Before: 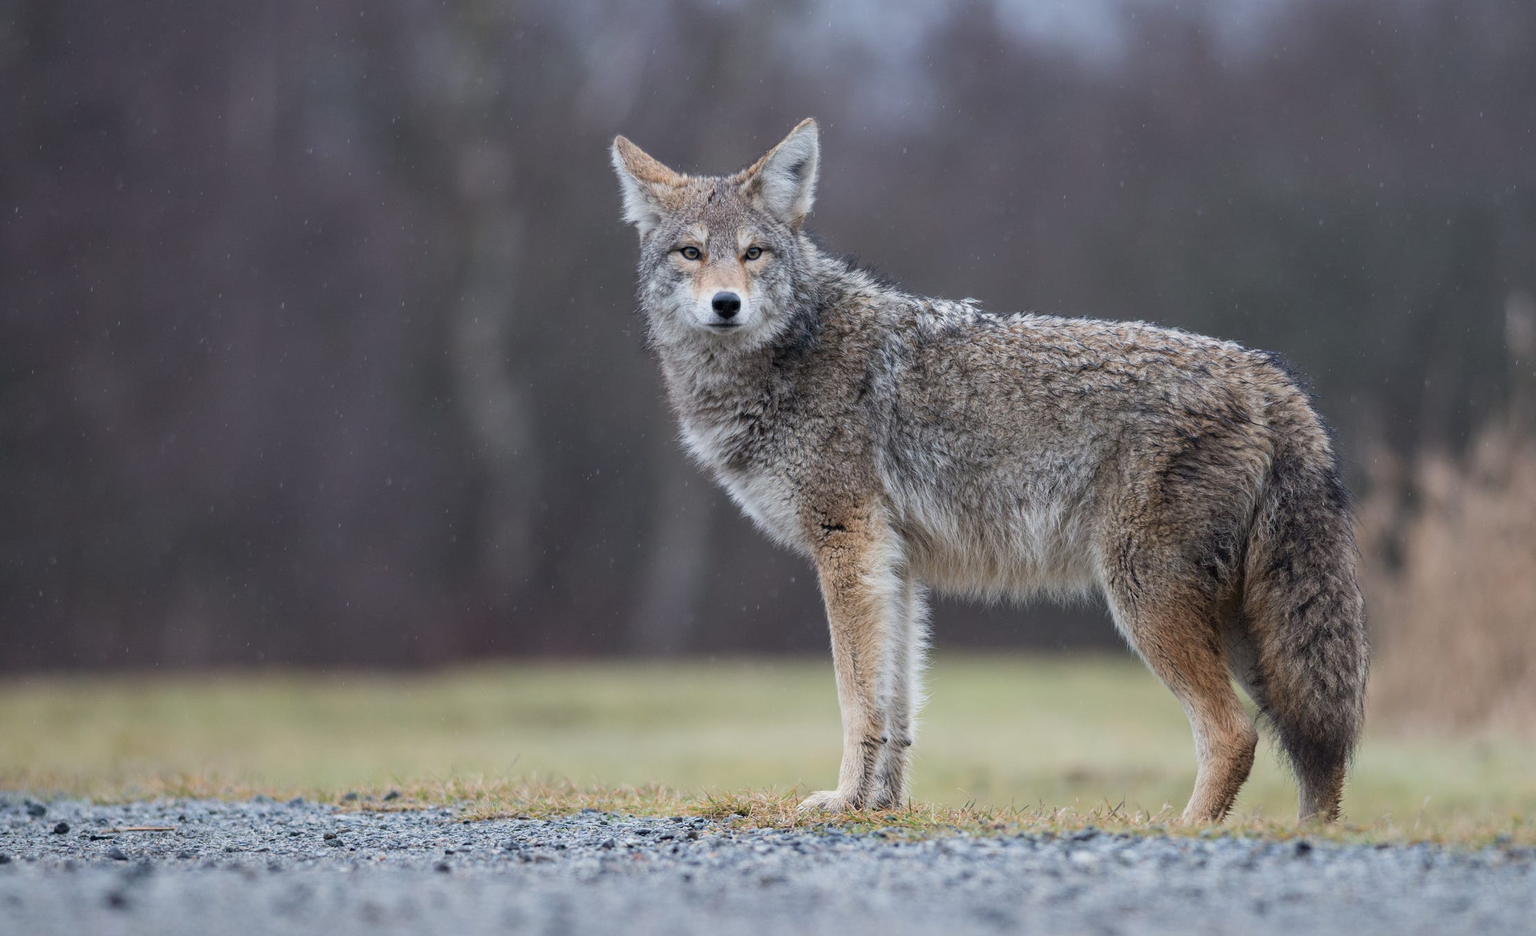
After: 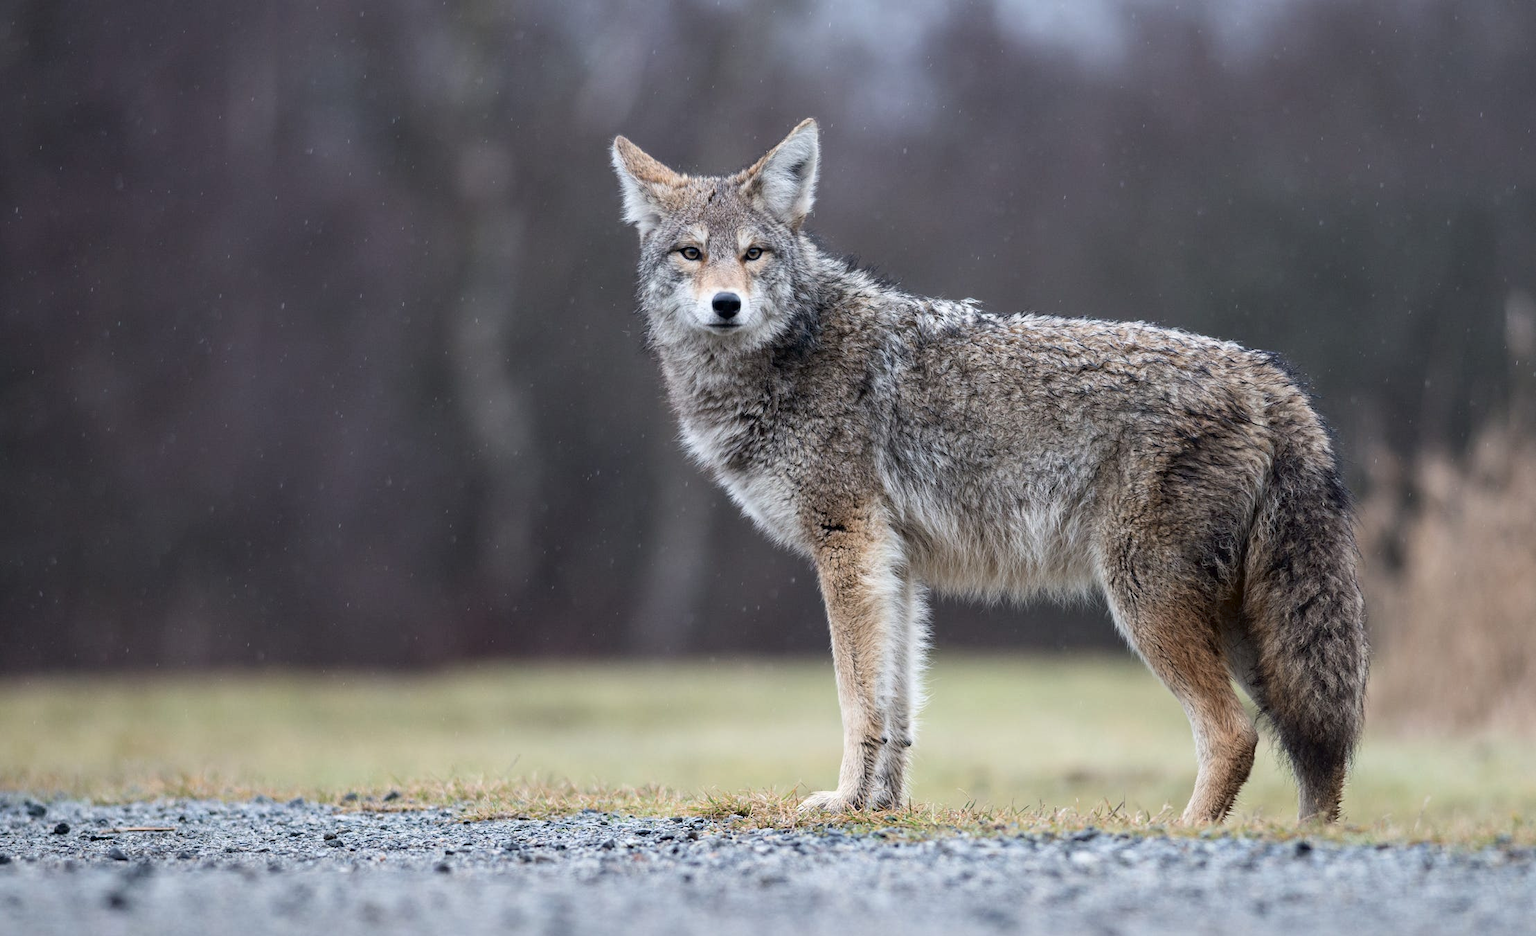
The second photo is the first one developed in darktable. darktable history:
tone curve: curves: ch0 [(0, 0) (0.003, 0.001) (0.011, 0.005) (0.025, 0.01) (0.044, 0.019) (0.069, 0.029) (0.1, 0.042) (0.136, 0.078) (0.177, 0.129) (0.224, 0.182) (0.277, 0.246) (0.335, 0.318) (0.399, 0.396) (0.468, 0.481) (0.543, 0.573) (0.623, 0.672) (0.709, 0.777) (0.801, 0.881) (0.898, 0.975) (1, 1)], color space Lab, independent channels, preserve colors none
